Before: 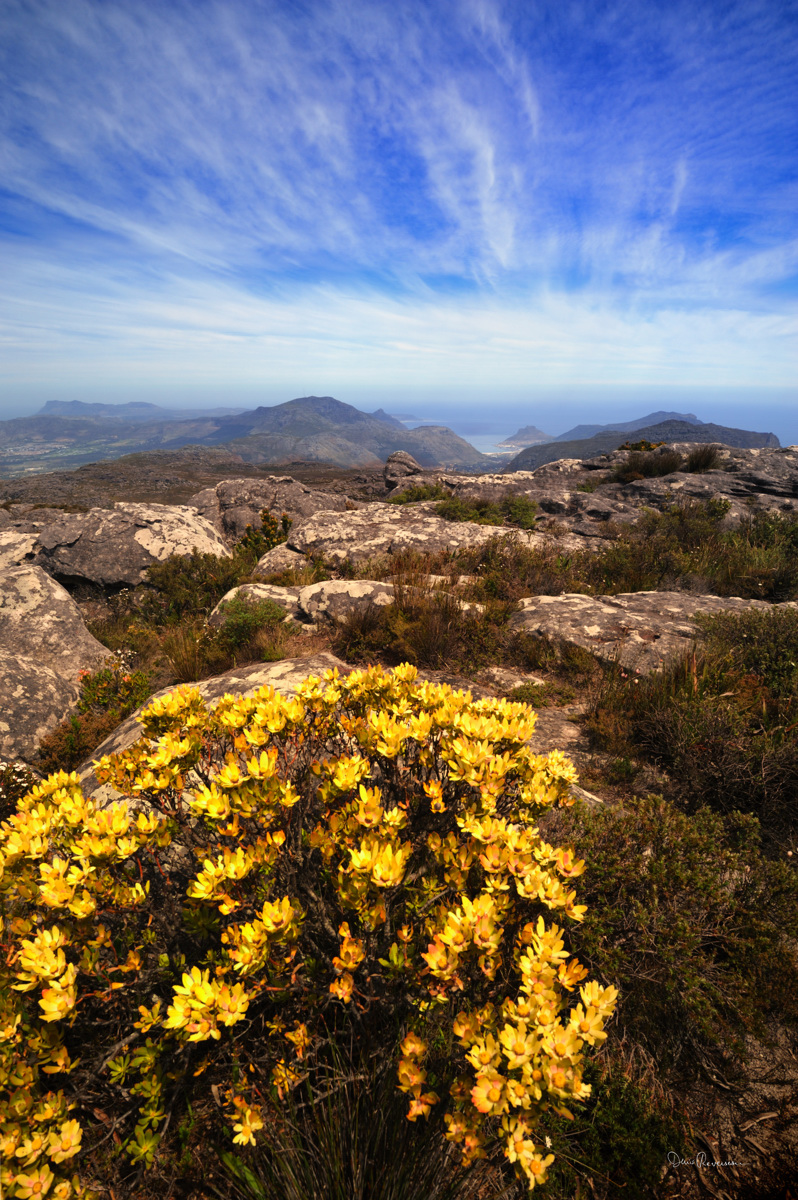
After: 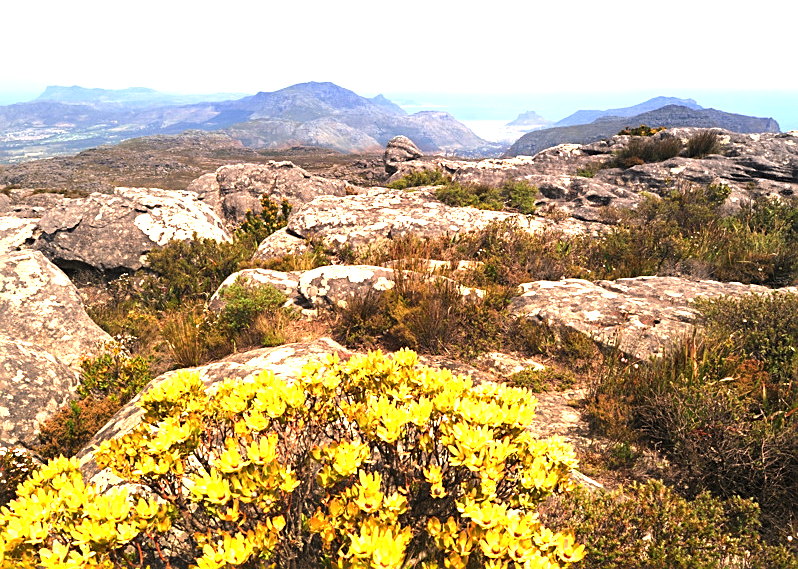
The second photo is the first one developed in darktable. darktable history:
sharpen: on, module defaults
crop and rotate: top 26.302%, bottom 26.207%
exposure: black level correction 0, exposure 1.691 EV, compensate highlight preservation false
